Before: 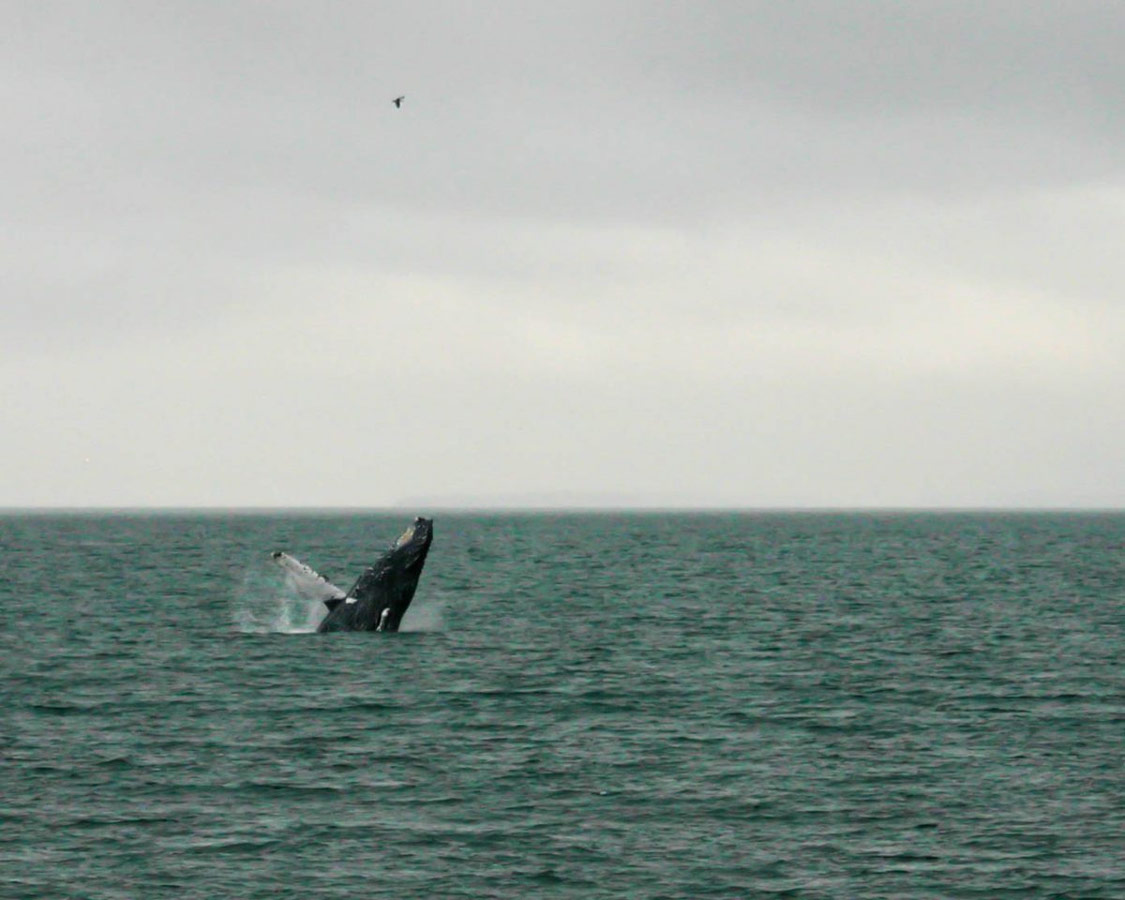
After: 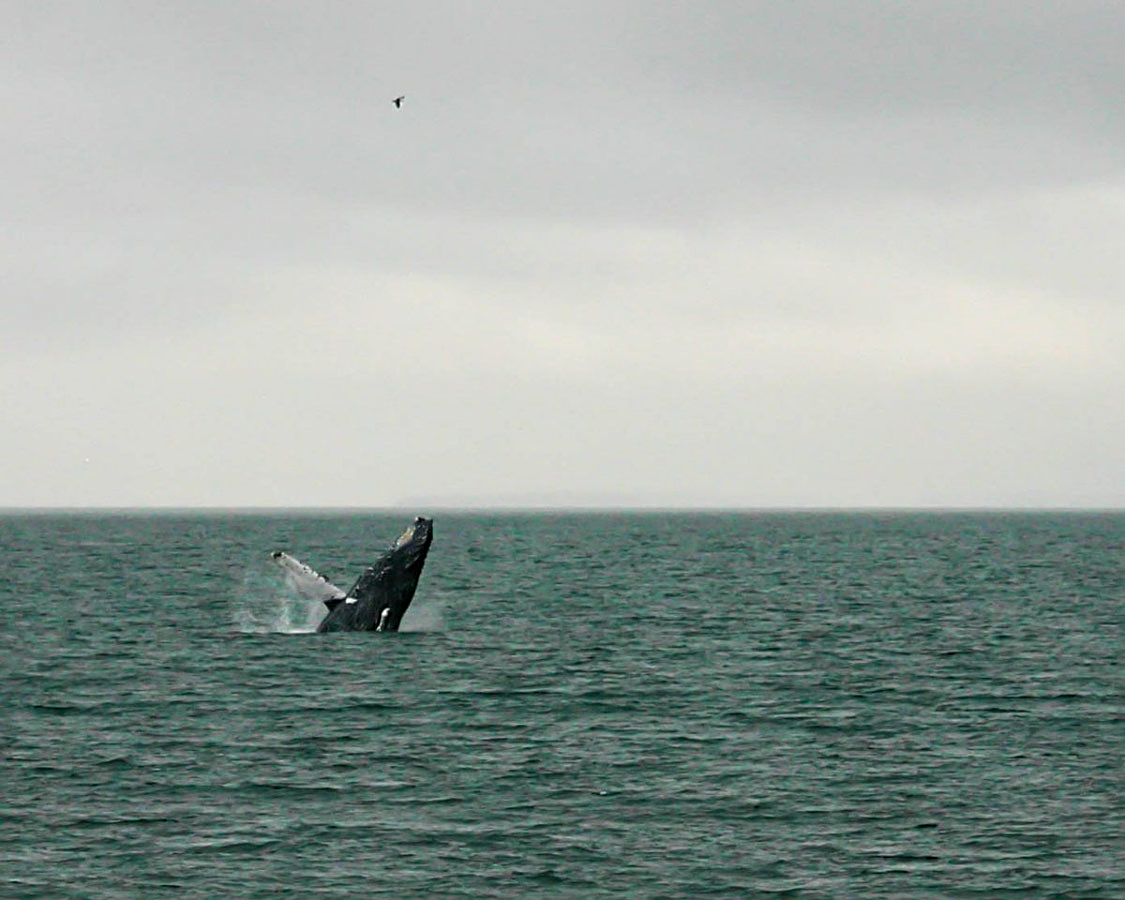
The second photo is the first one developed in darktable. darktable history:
sharpen: radius 2.532, amount 0.624
